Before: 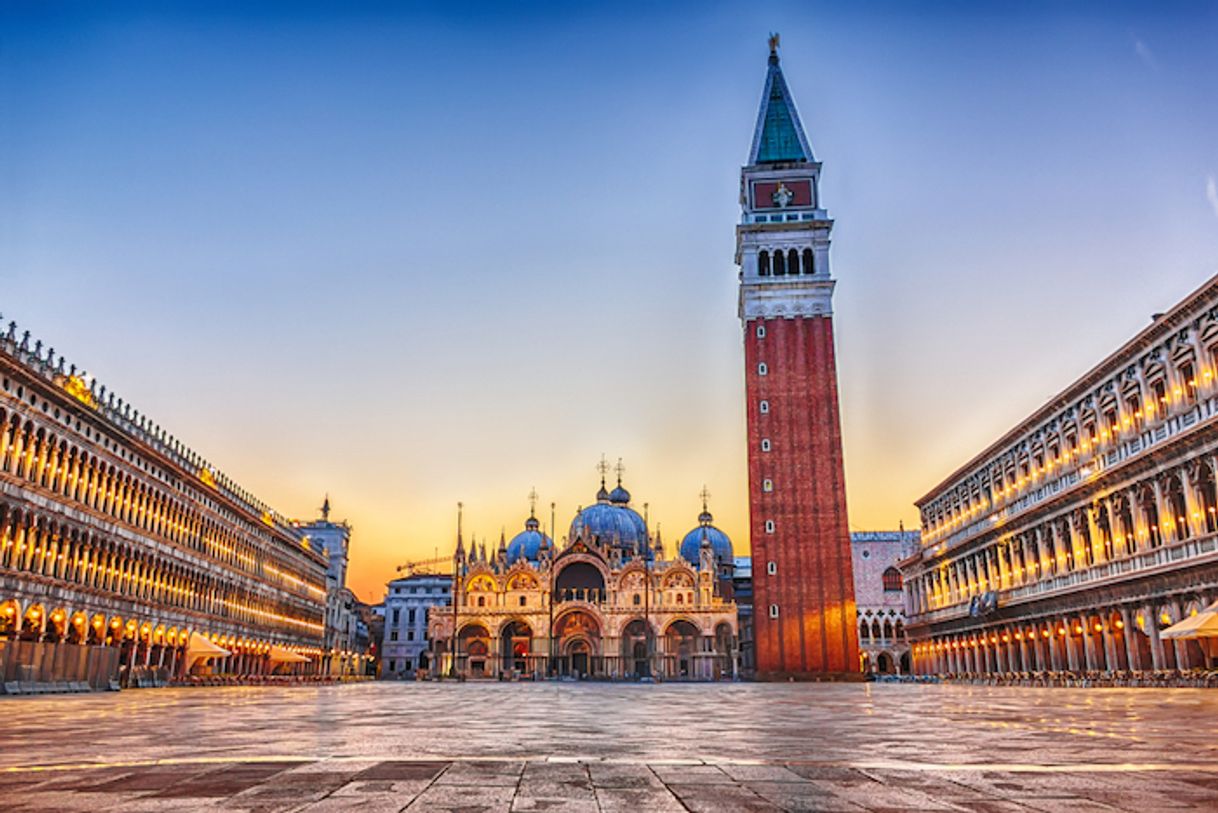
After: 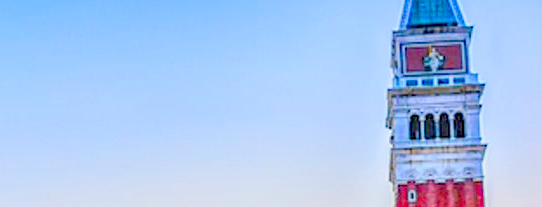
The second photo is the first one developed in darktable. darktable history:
local contrast: on, module defaults
haze removal: compatibility mode true, adaptive false
color balance rgb: shadows lift › chroma 2.002%, shadows lift › hue 215.73°, perceptual saturation grading › global saturation 0.997%, perceptual saturation grading › highlights -14.901%, perceptual saturation grading › shadows 24.825%, perceptual brilliance grading › global brilliance 9.224%, perceptual brilliance grading › shadows 14.177%, contrast -29.861%
exposure: exposure 0.202 EV, compensate highlight preservation false
contrast brightness saturation: contrast 0.201, brightness 0.156, saturation 0.215
crop: left 28.69%, top 16.848%, right 26.736%, bottom 57.681%
